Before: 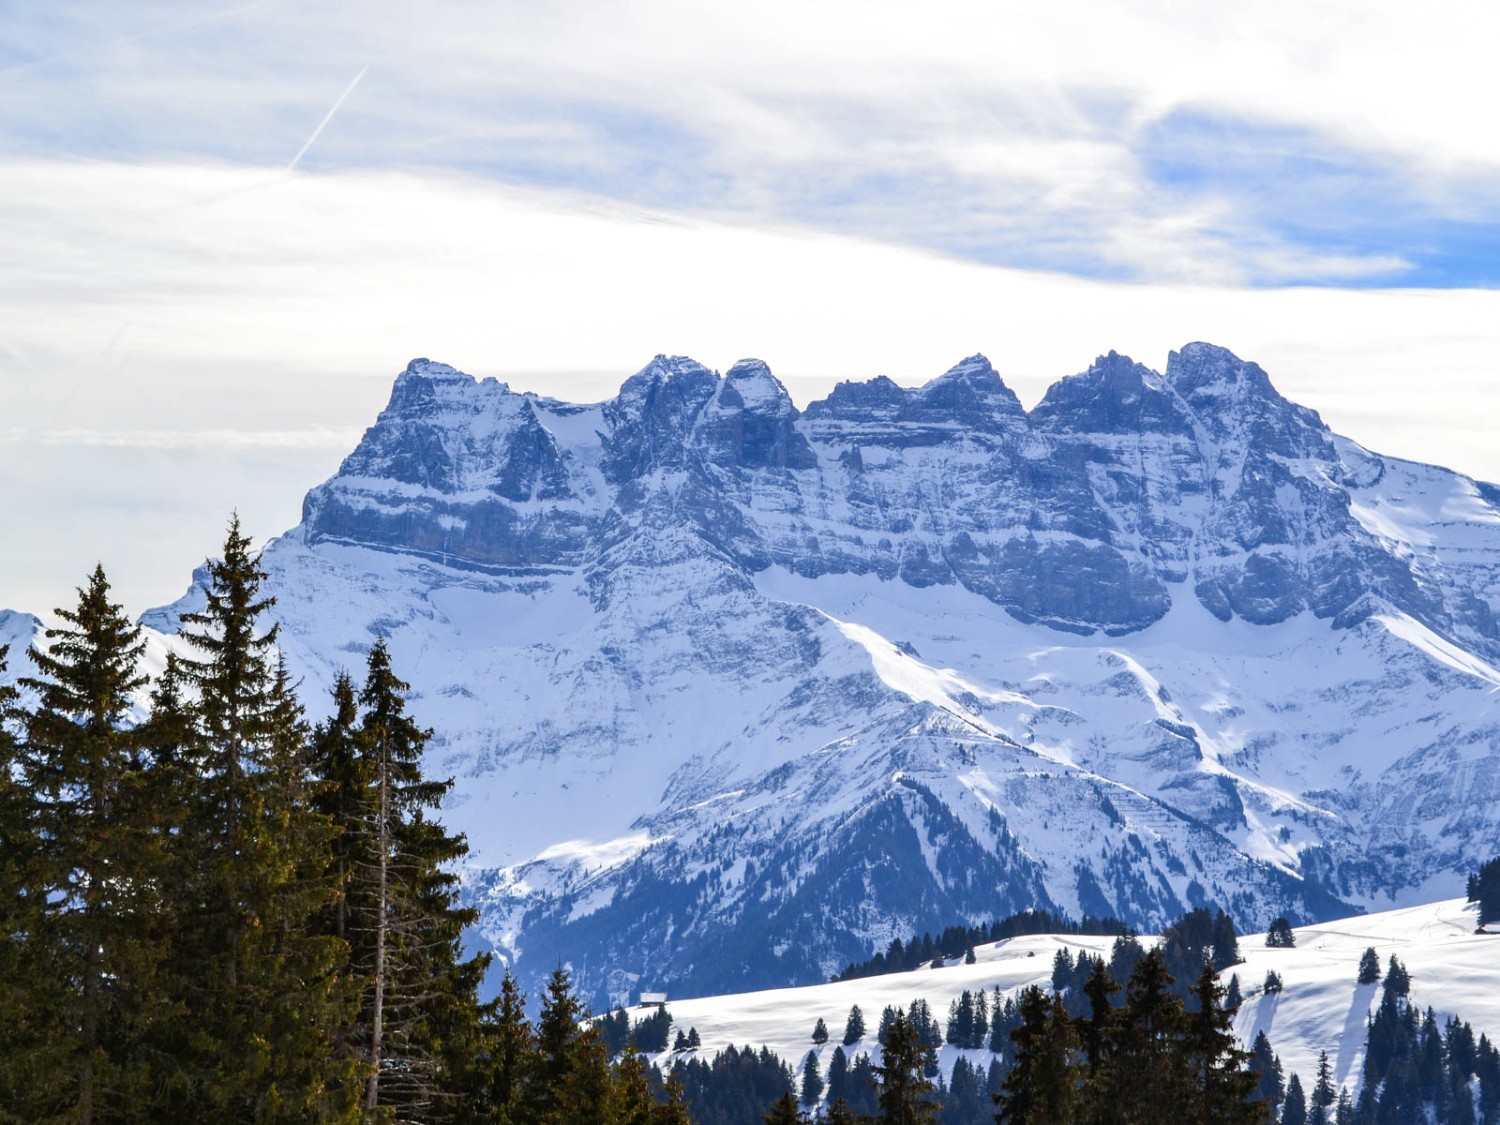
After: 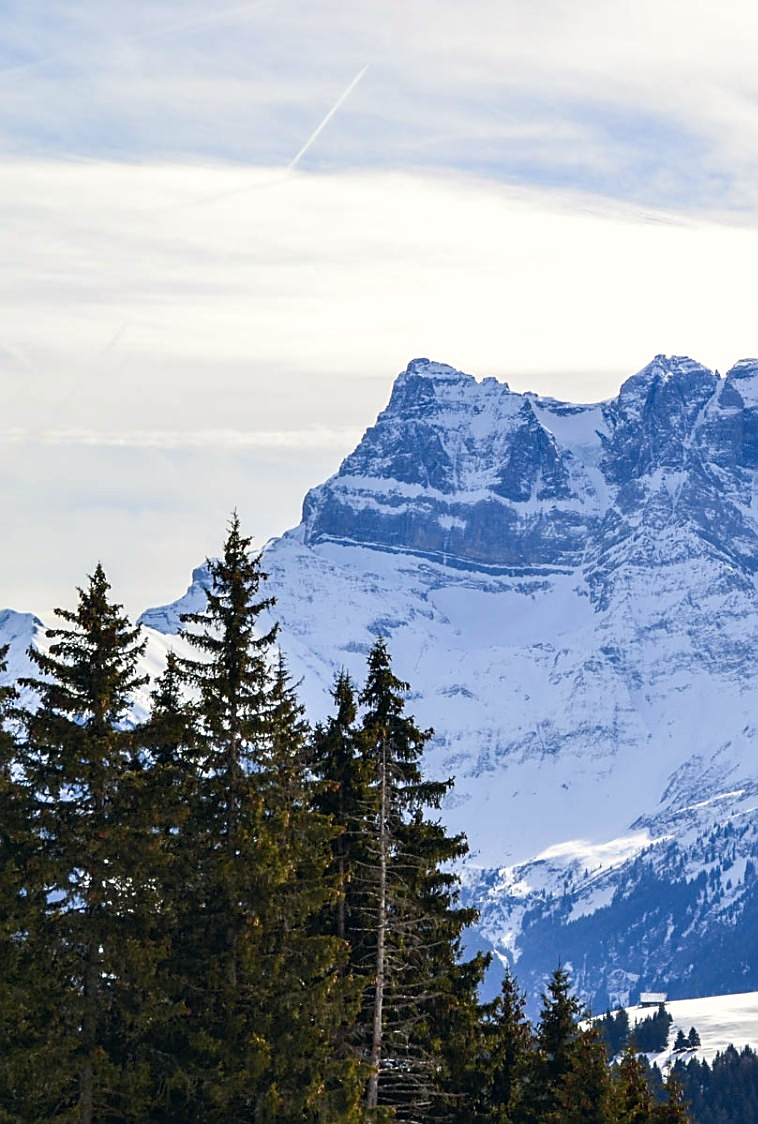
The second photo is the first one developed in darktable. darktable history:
color correction: highlights a* 0.279, highlights b* 2.68, shadows a* -1.07, shadows b* -4.7
crop and rotate: left 0.056%, top 0%, right 49.403%
sharpen: on, module defaults
